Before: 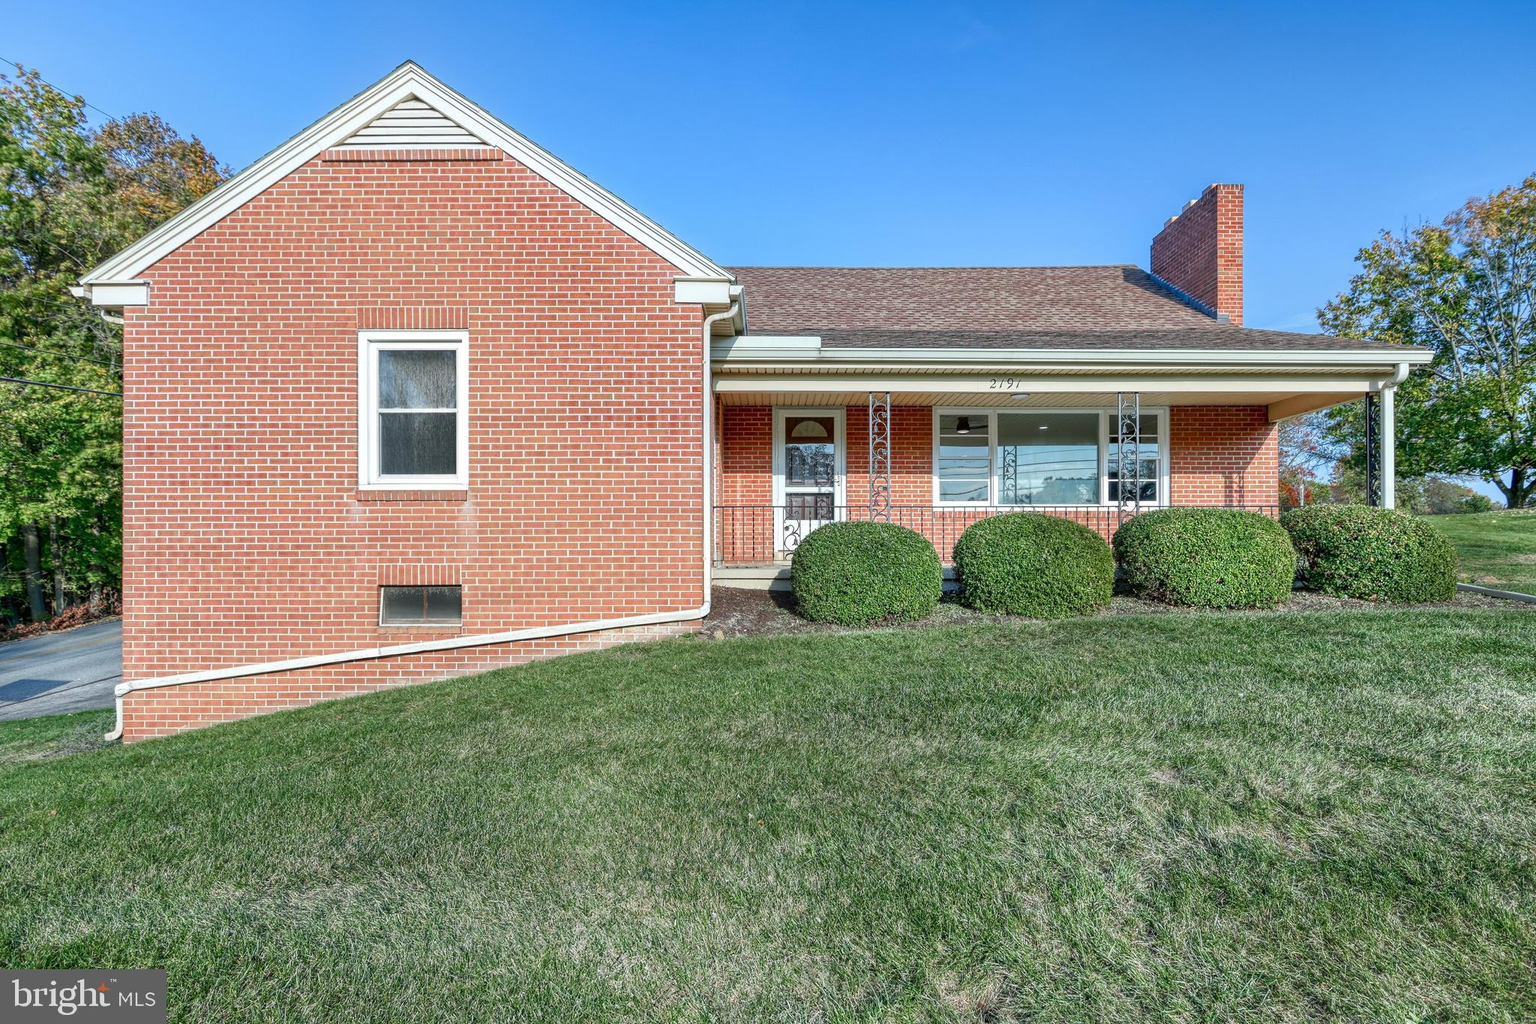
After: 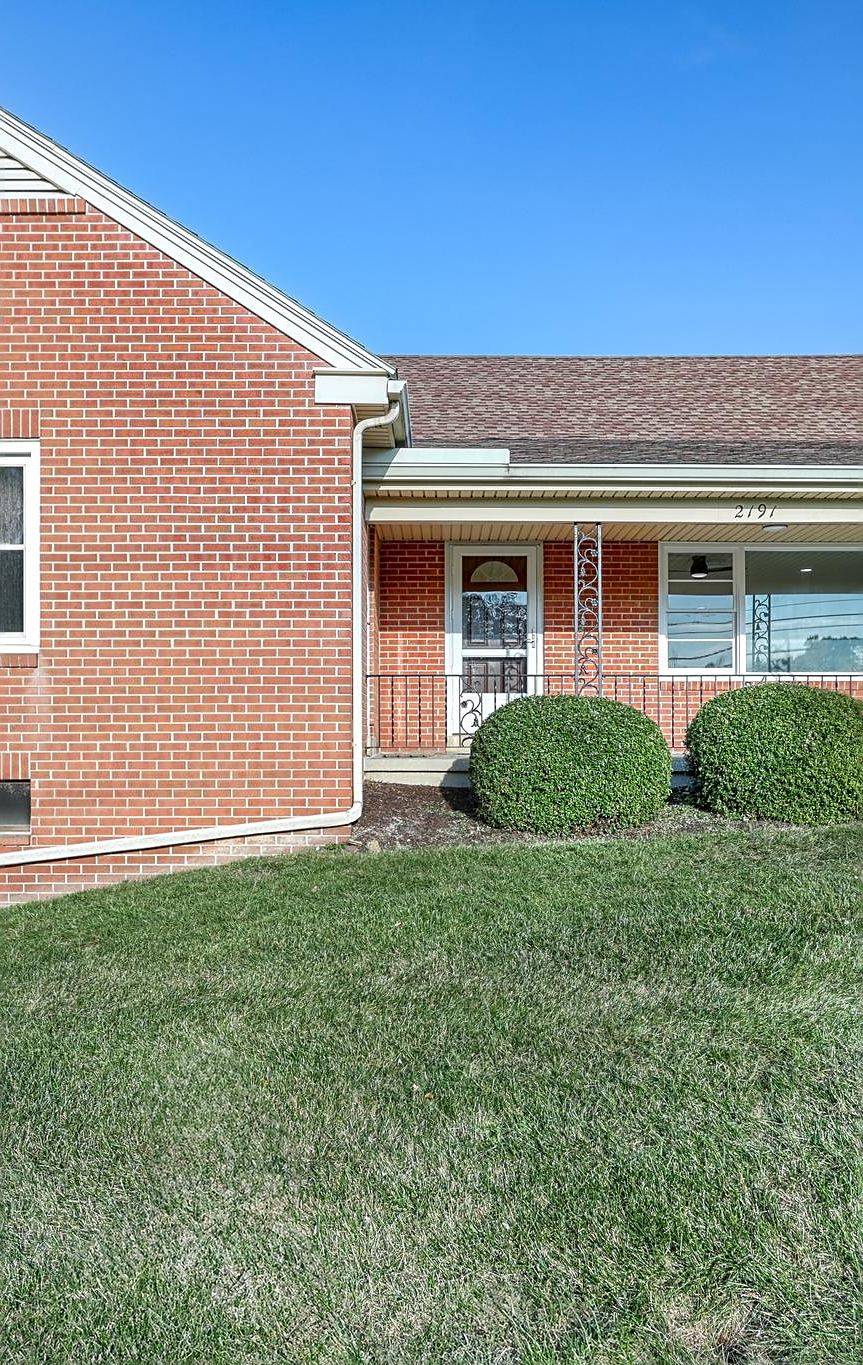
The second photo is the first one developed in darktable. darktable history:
sharpen: amount 0.478
crop: left 28.583%, right 29.231%
